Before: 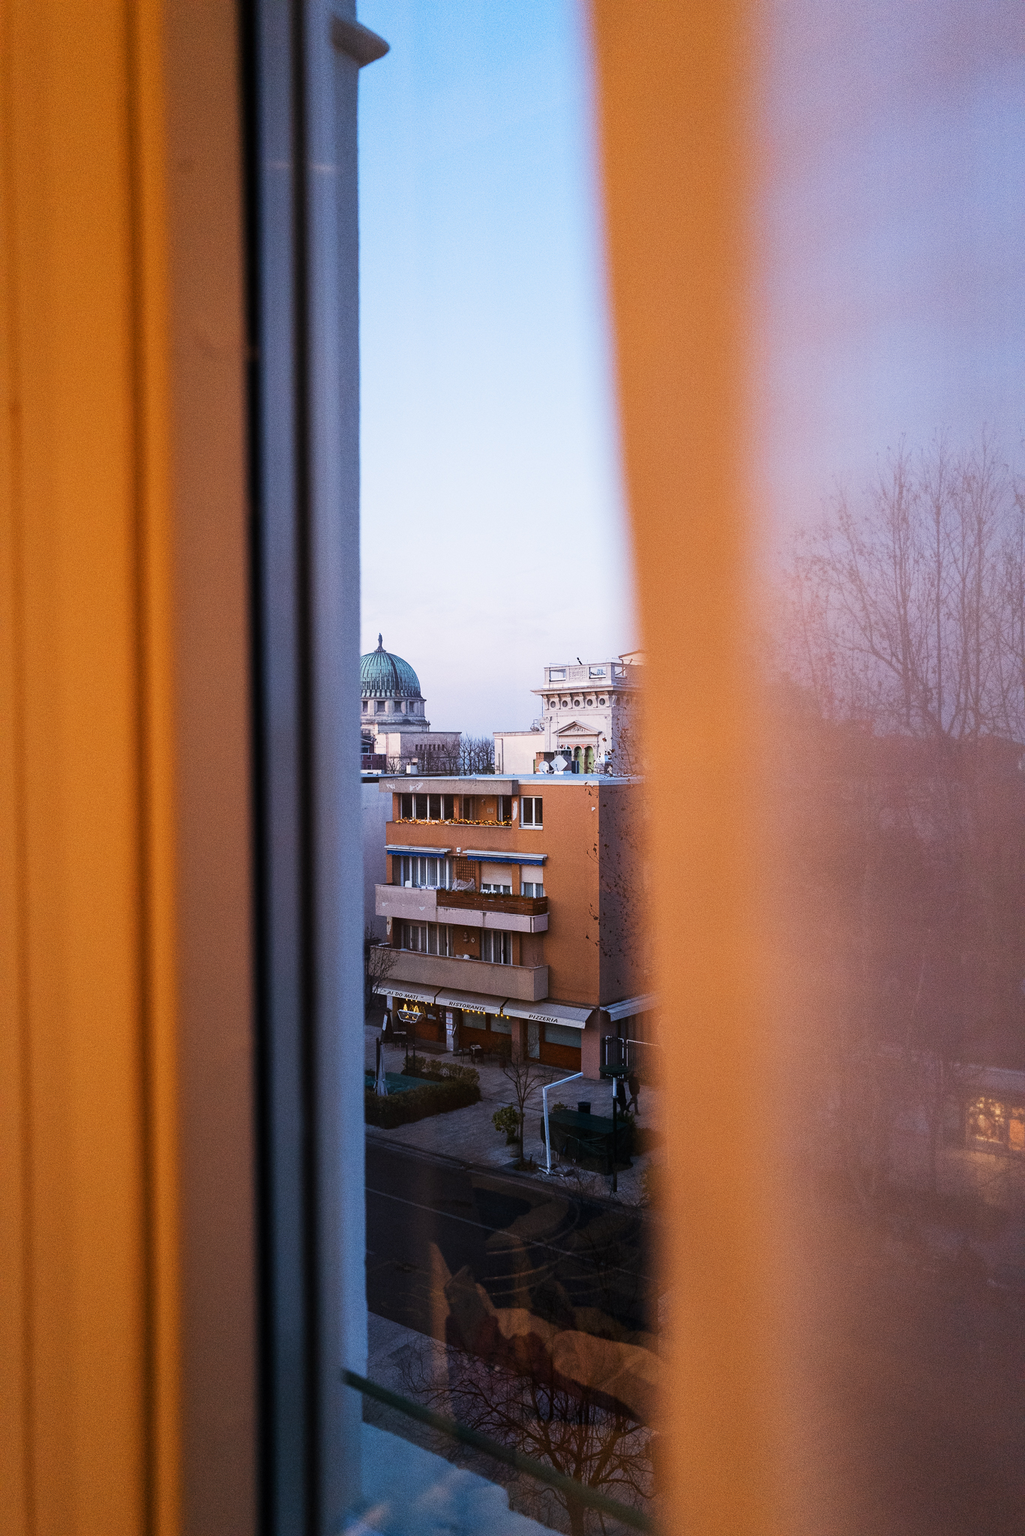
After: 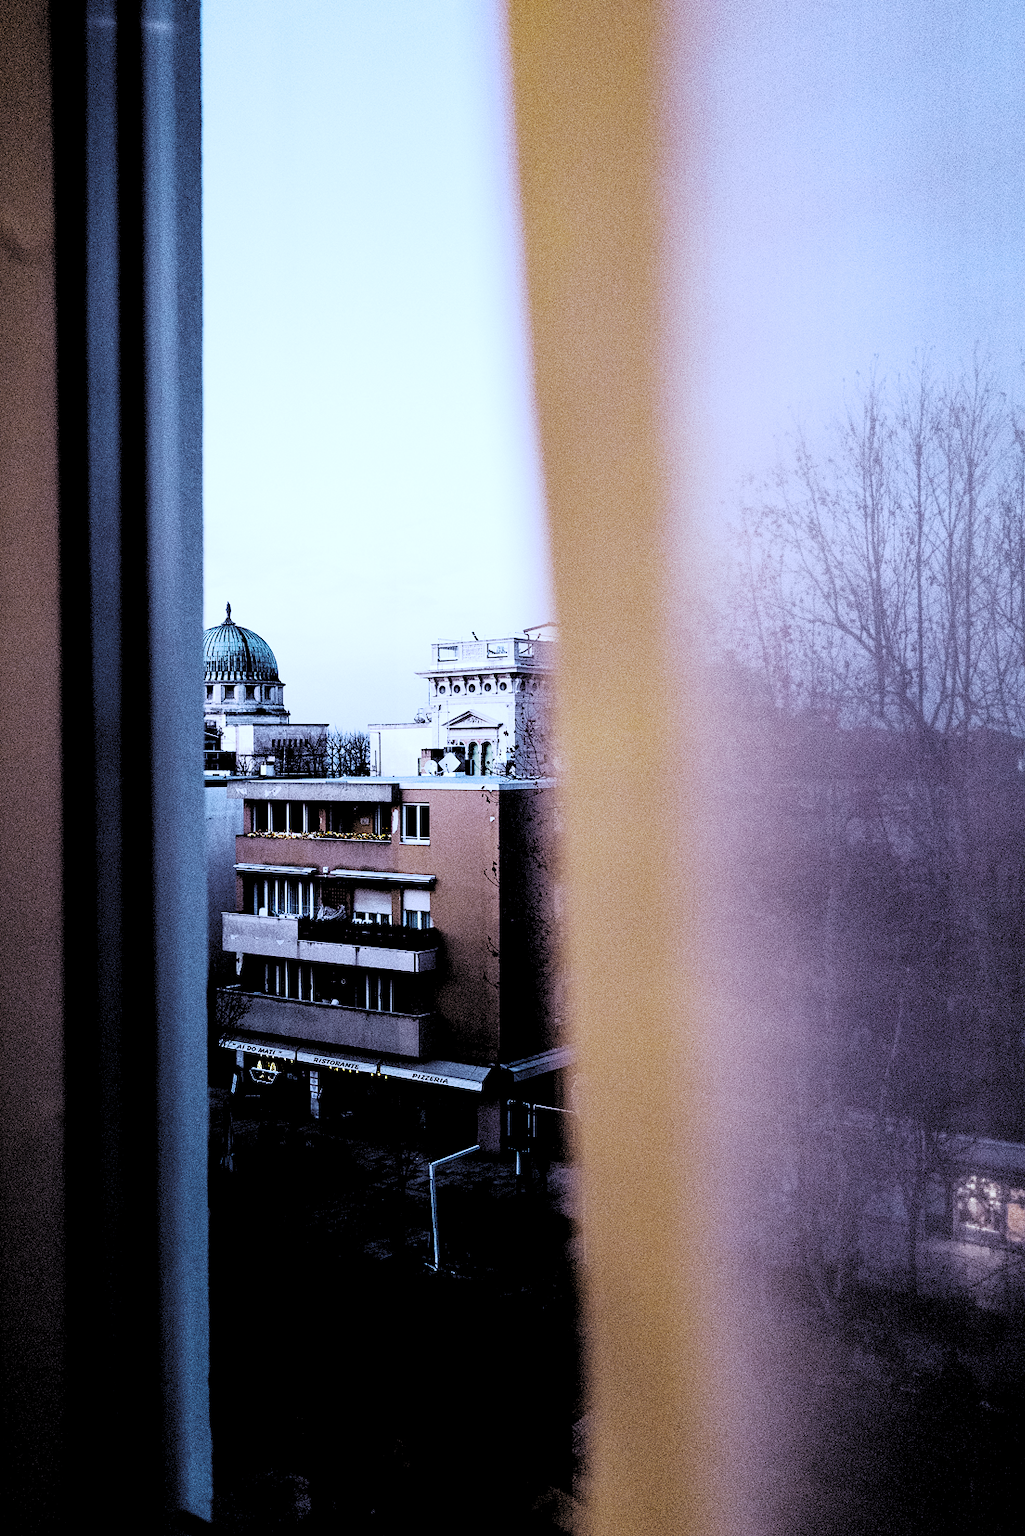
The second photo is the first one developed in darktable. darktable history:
crop: left 19.159%, top 9.58%, bottom 9.58%
levels: levels [0.514, 0.759, 1]
tone equalizer: -8 EV -0.417 EV, -7 EV -0.389 EV, -6 EV -0.333 EV, -5 EV -0.222 EV, -3 EV 0.222 EV, -2 EV 0.333 EV, -1 EV 0.389 EV, +0 EV 0.417 EV, edges refinement/feathering 500, mask exposure compensation -1.57 EV, preserve details no
color balance rgb: perceptual saturation grading › global saturation 25%, perceptual brilliance grading › mid-tones 10%, perceptual brilliance grading › shadows 15%, global vibrance 20%
exposure: black level correction 0, exposure 0.7 EV, compensate exposure bias true, compensate highlight preservation false
base curve: curves: ch0 [(0, 0) (0.088, 0.125) (0.176, 0.251) (0.354, 0.501) (0.613, 0.749) (1, 0.877)], preserve colors none
white balance: red 0.766, blue 1.537
